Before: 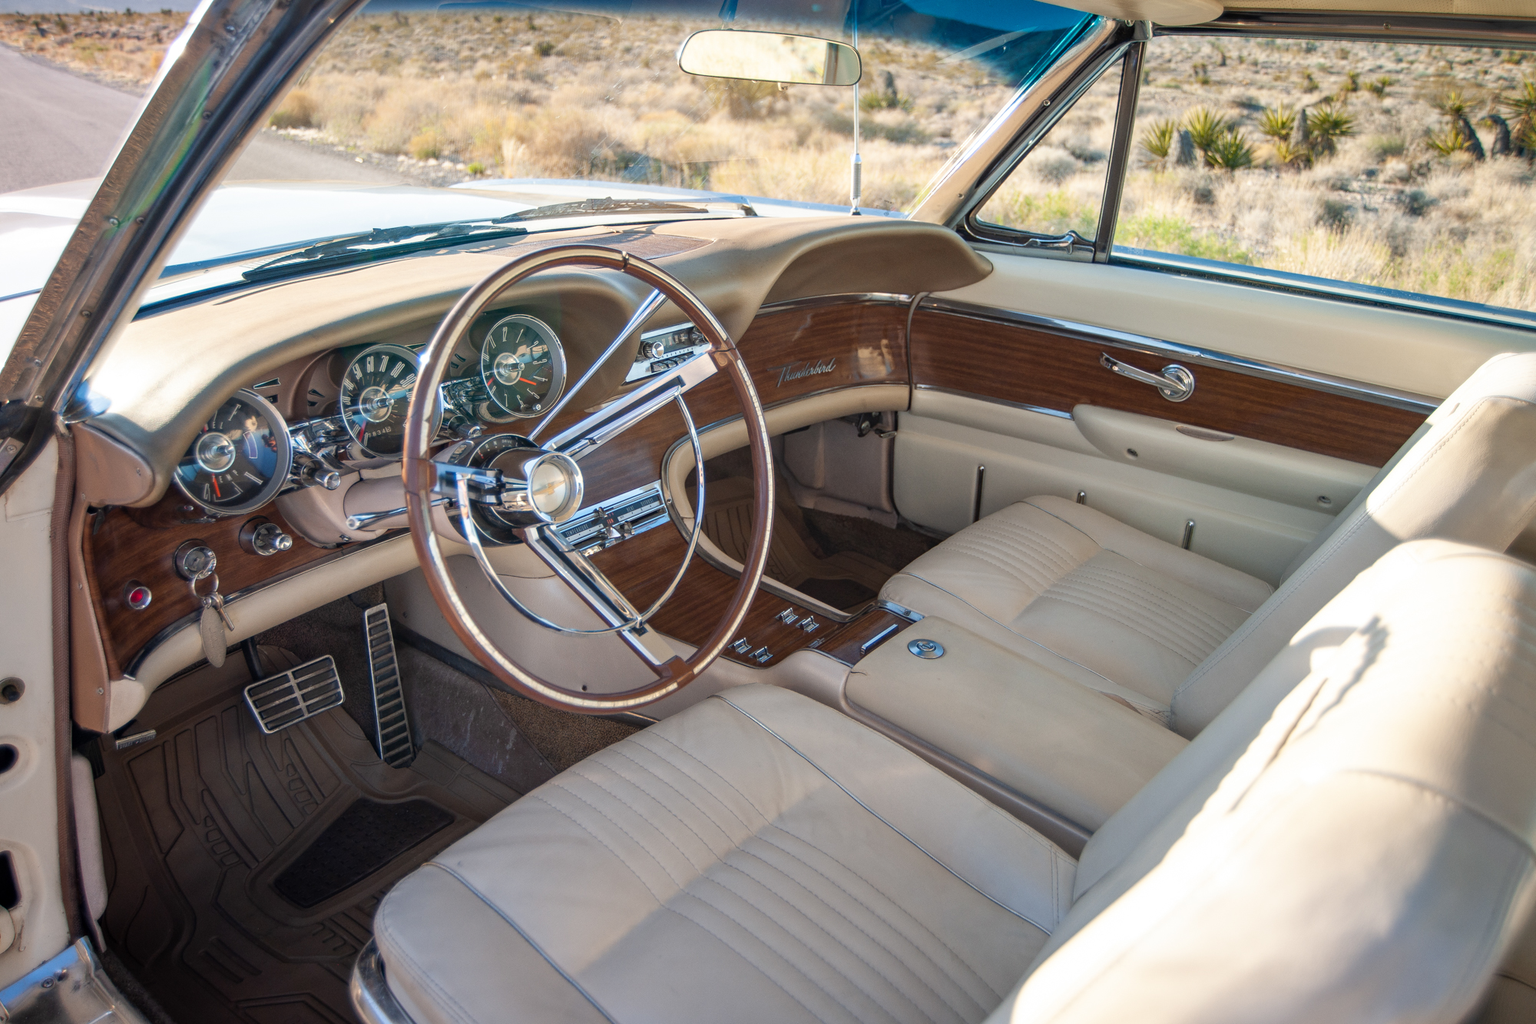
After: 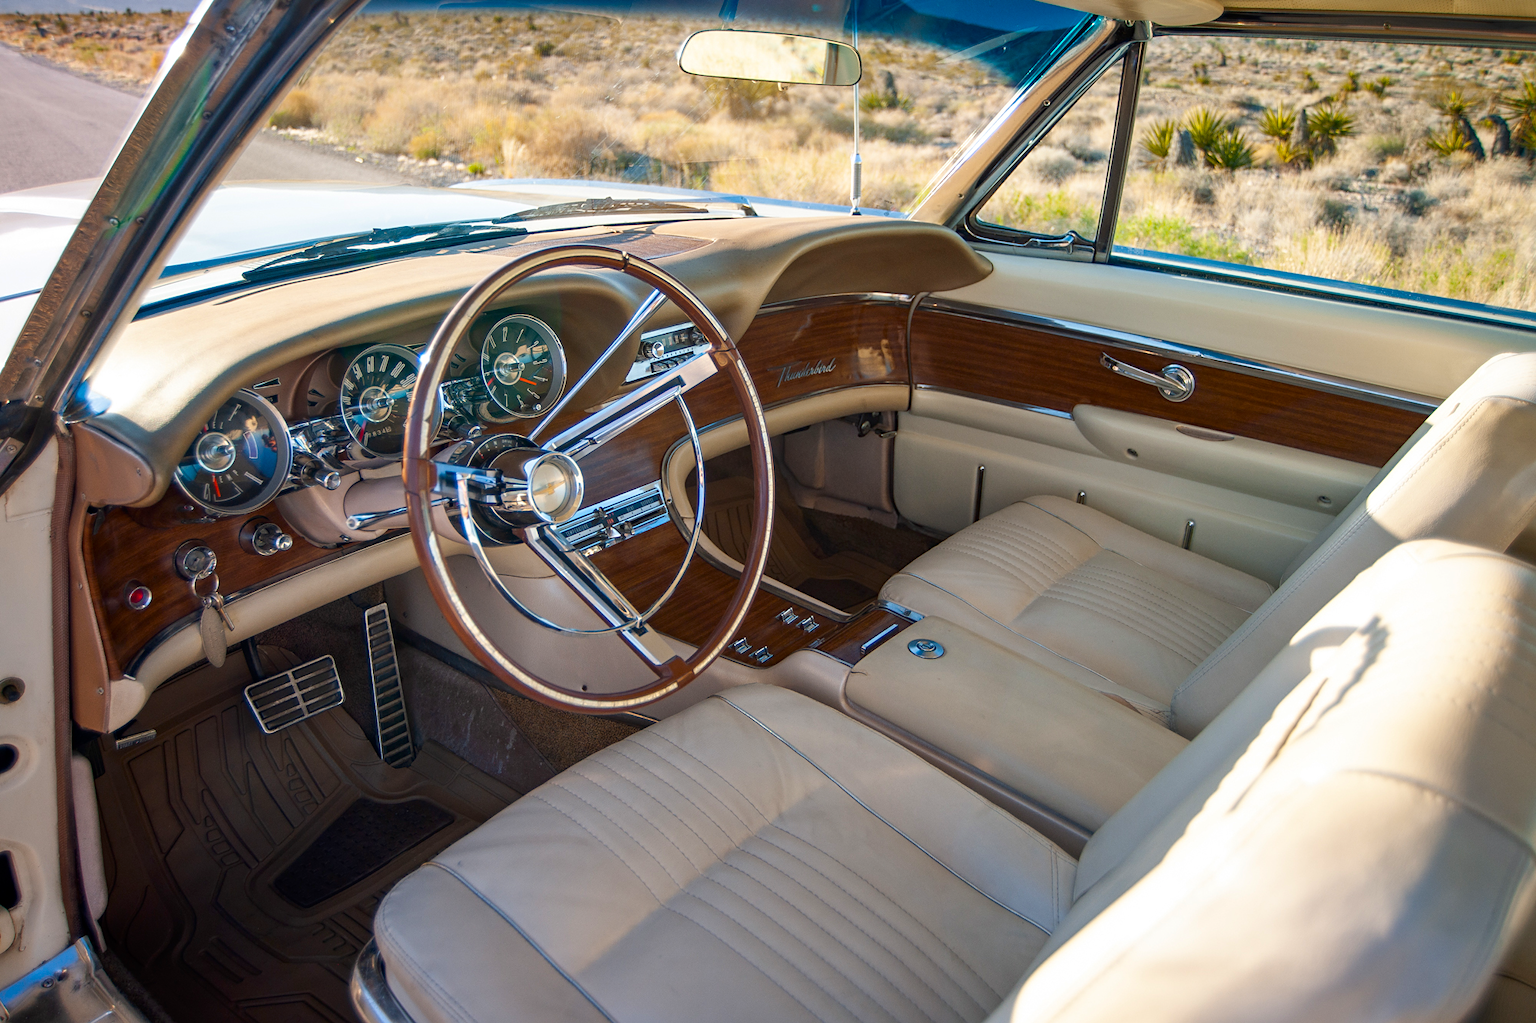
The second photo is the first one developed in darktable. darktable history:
color balance rgb: shadows lift › chroma 0.852%, shadows lift › hue 113.49°, linear chroma grading › global chroma 0.571%, perceptual saturation grading › global saturation 25.439%, global vibrance 20%
contrast brightness saturation: brightness -0.088
sharpen: amount 0.209
